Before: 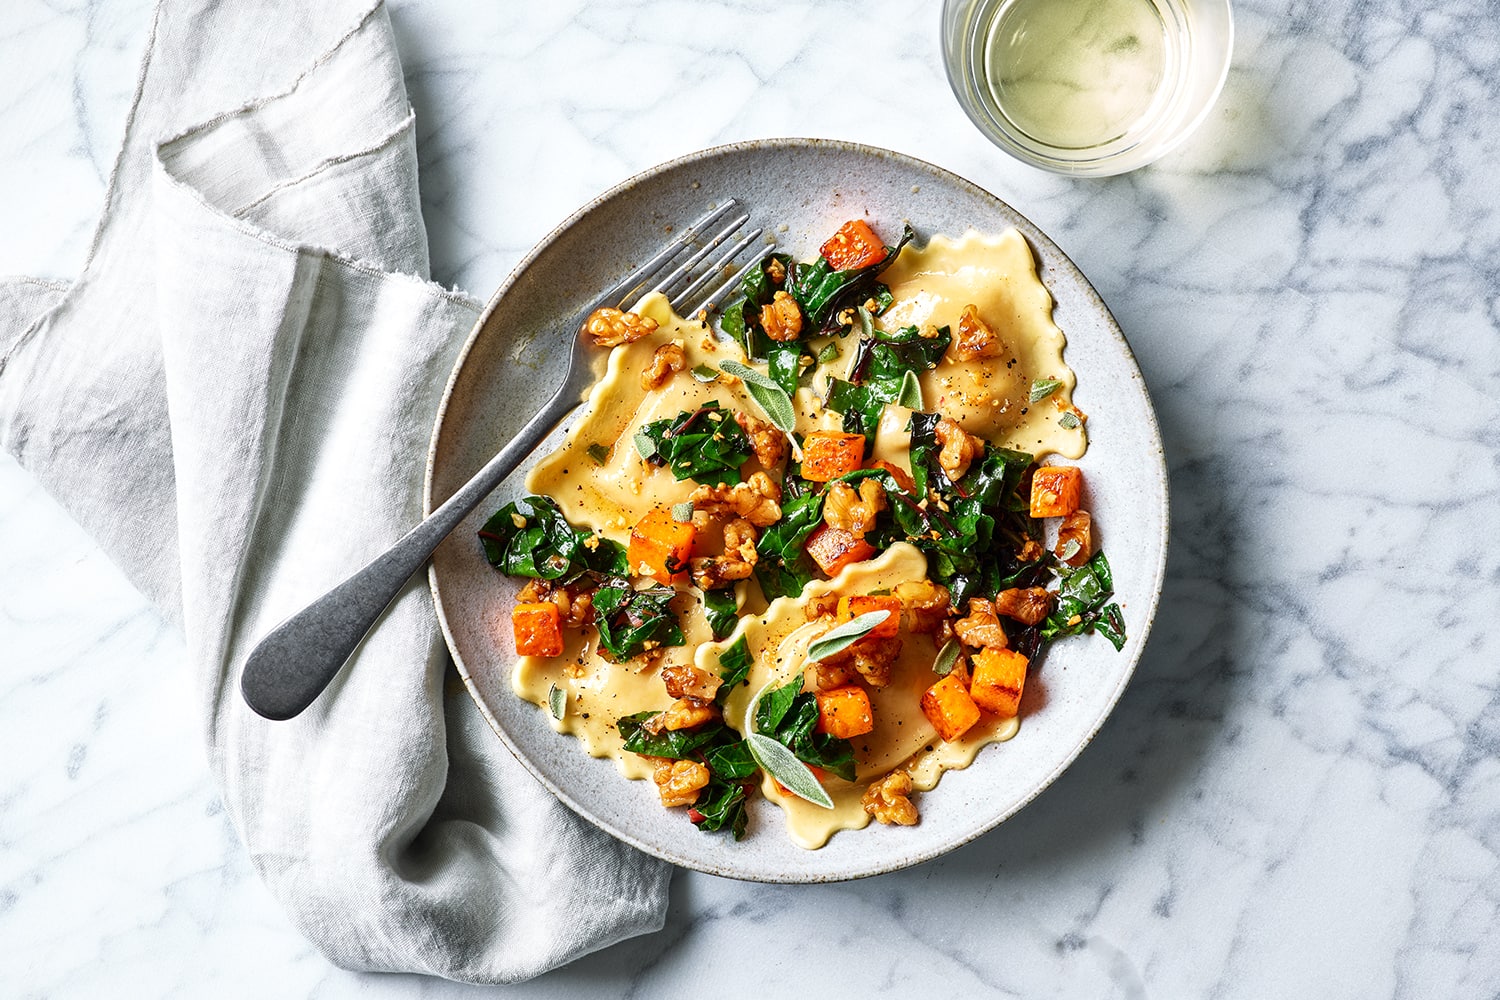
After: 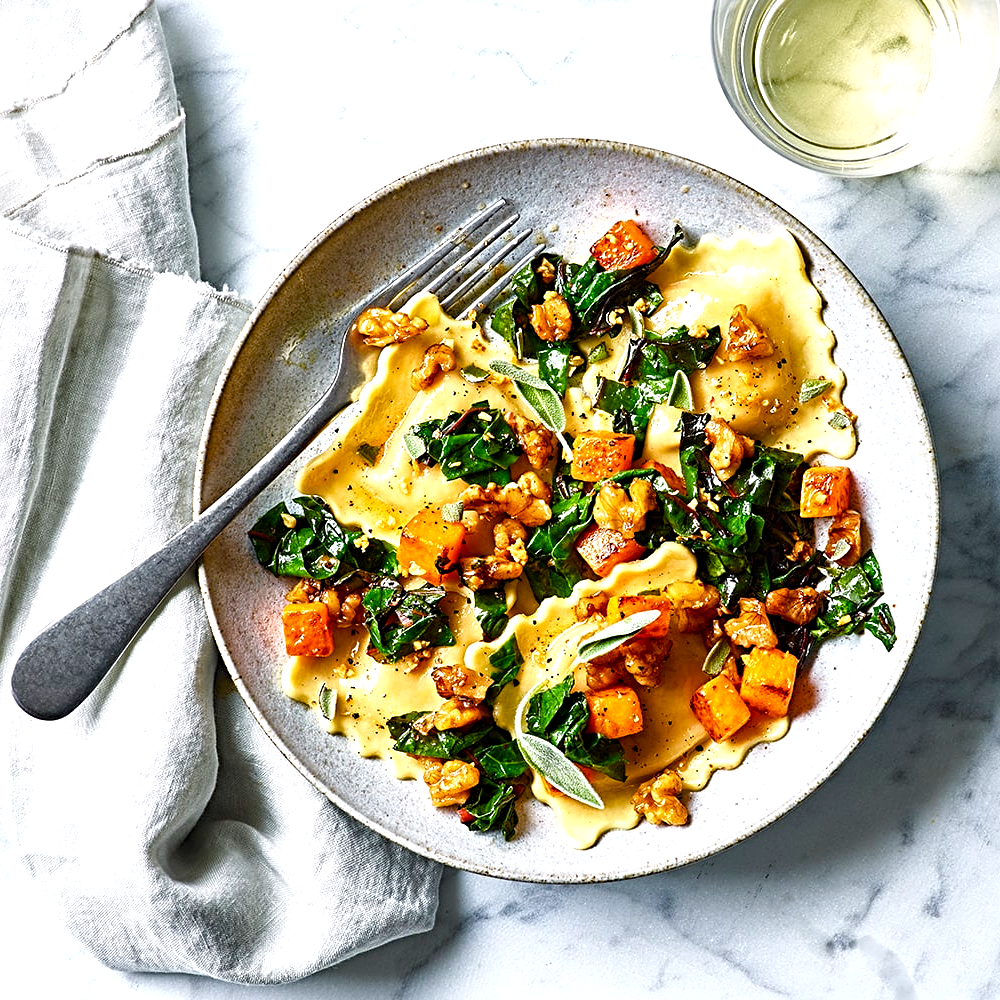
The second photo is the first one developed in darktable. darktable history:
crop: left 15.372%, right 17.932%
sharpen: radius 3.984
color balance rgb: linear chroma grading › shadows 16.283%, perceptual saturation grading › global saturation 20%, perceptual saturation grading › highlights -25.324%, perceptual saturation grading › shadows 24.407%, perceptual brilliance grading › global brilliance 9.412%, global vibrance 20%
